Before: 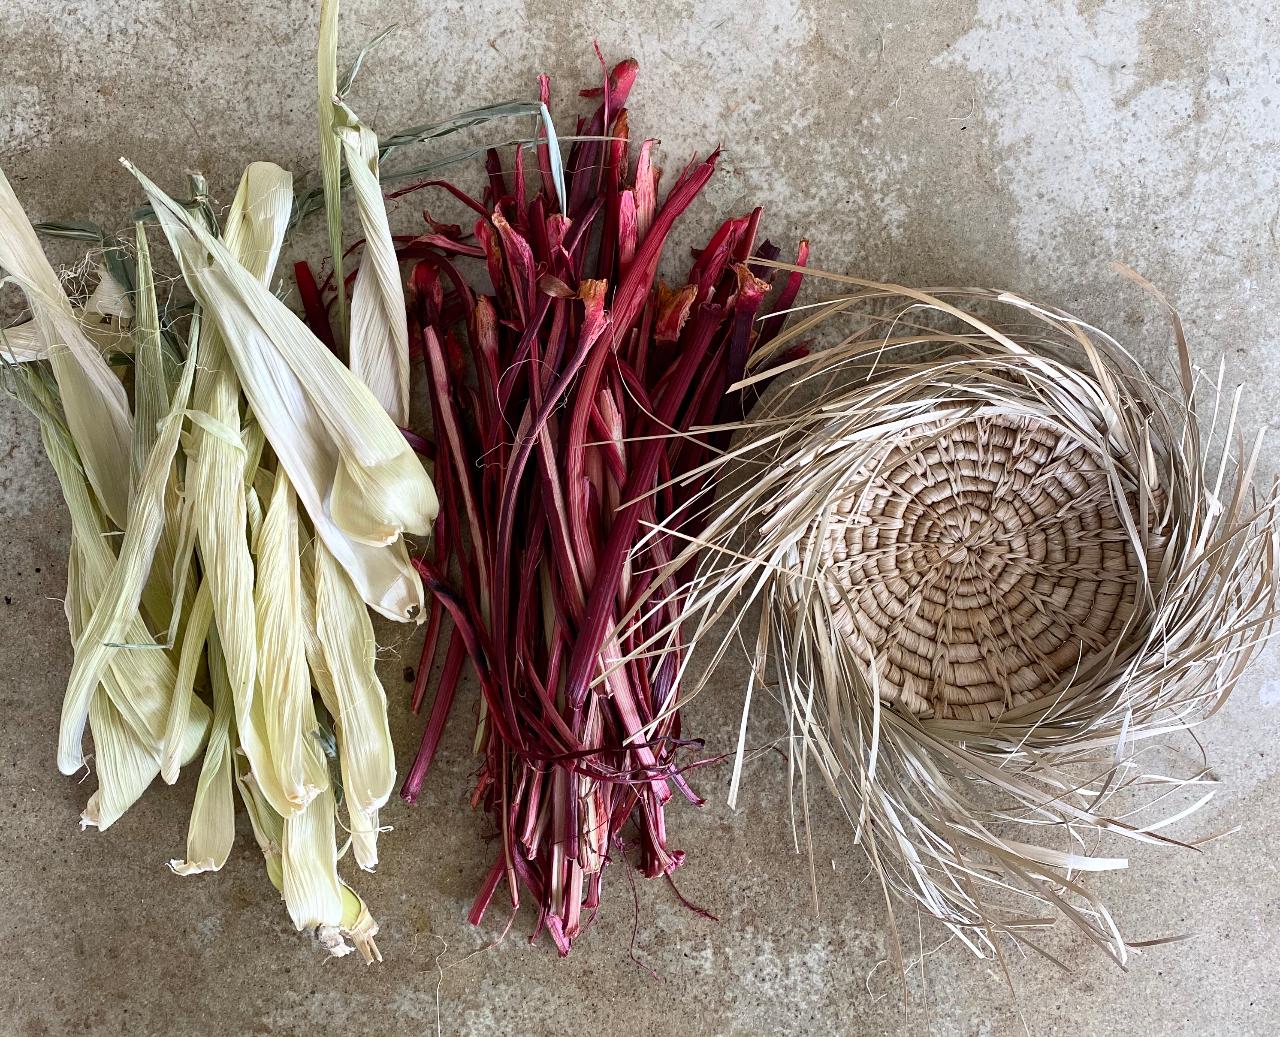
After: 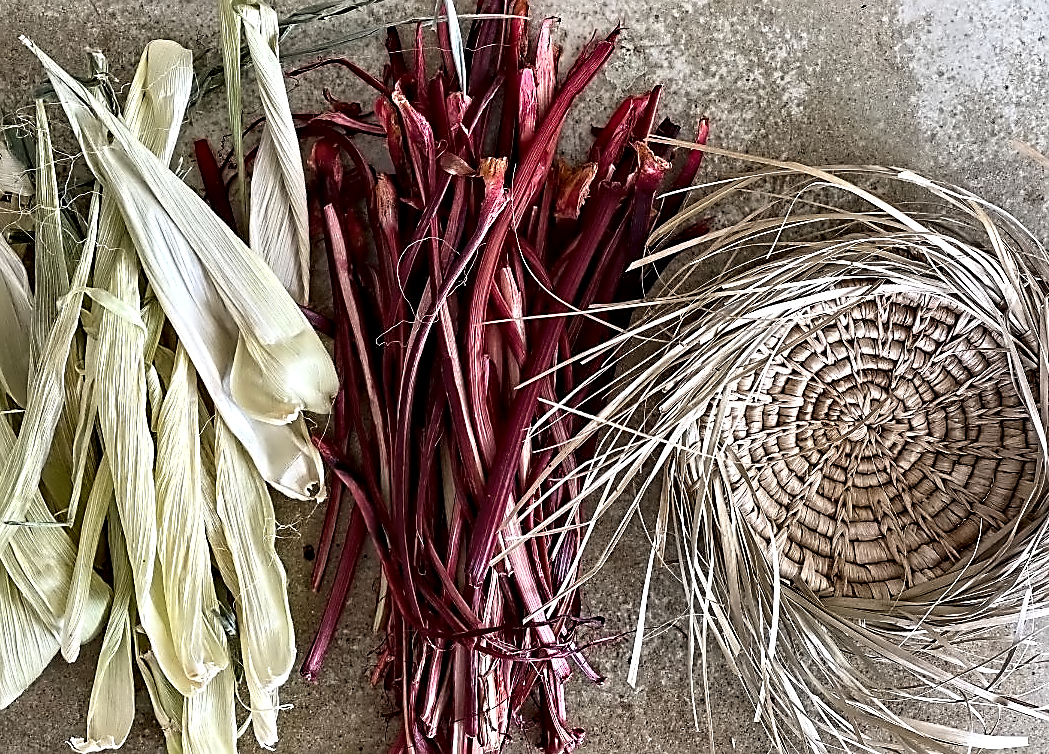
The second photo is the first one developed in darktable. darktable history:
crop: left 7.856%, top 11.836%, right 10.12%, bottom 15.387%
contrast equalizer: octaves 7, y [[0.5, 0.542, 0.583, 0.625, 0.667, 0.708], [0.5 ×6], [0.5 ×6], [0, 0.033, 0.067, 0.1, 0.133, 0.167], [0, 0.05, 0.1, 0.15, 0.2, 0.25]]
sharpen: on, module defaults
